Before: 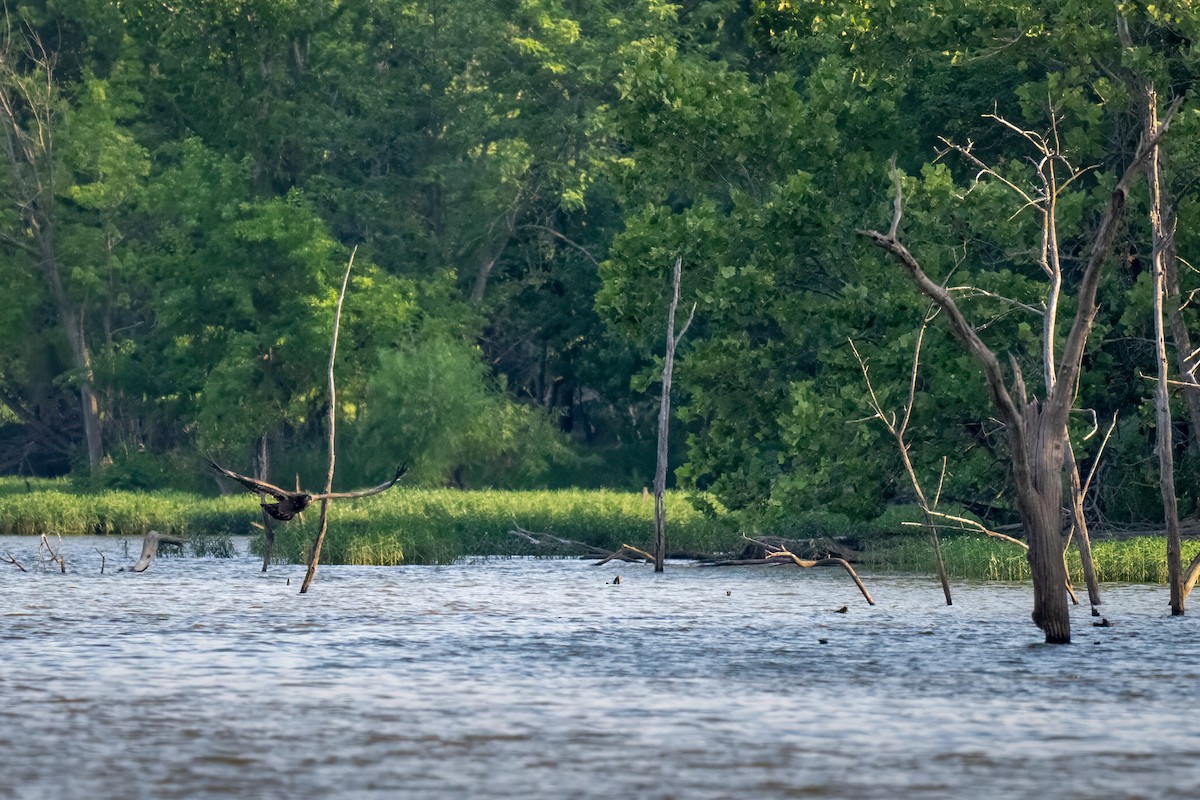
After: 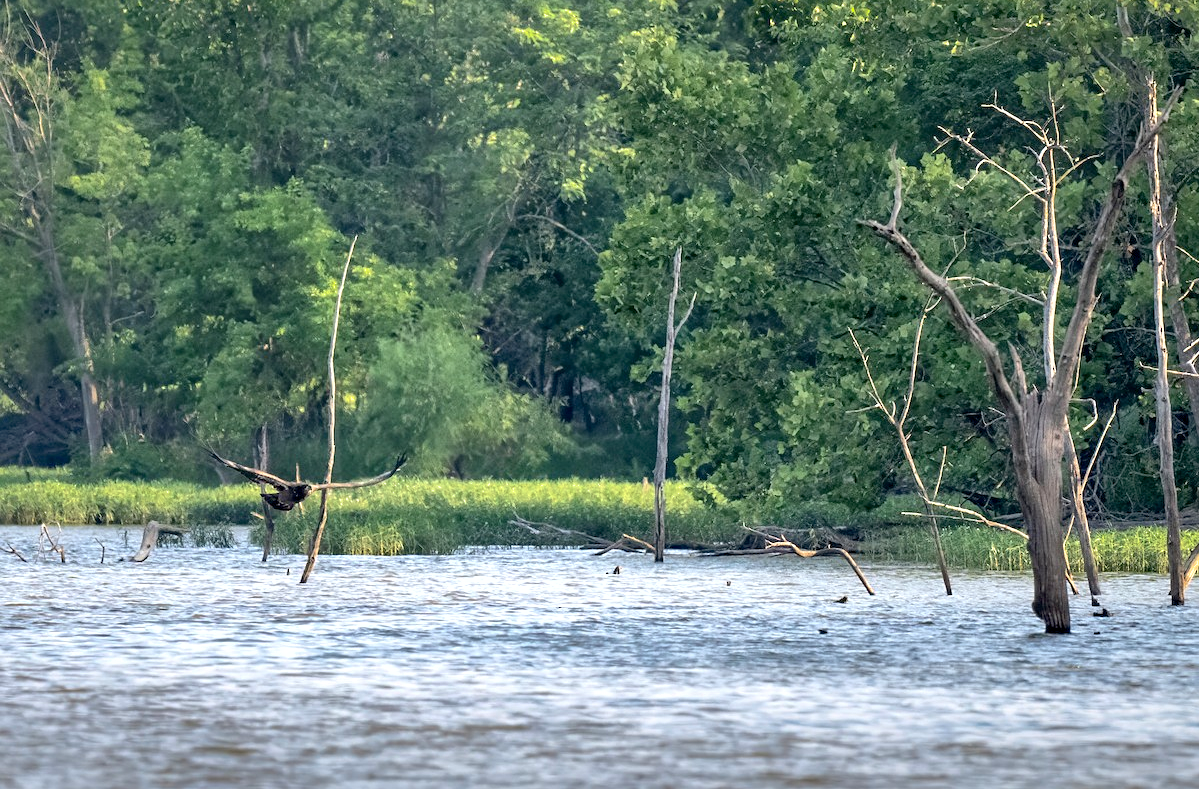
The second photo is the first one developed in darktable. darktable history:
crop: top 1.315%, right 0.066%
sharpen: amount 0.212
contrast brightness saturation: saturation -0.093
shadows and highlights: highlights color adjustment 52.35%
exposure: black level correction 0.001, exposure 0.499 EV, compensate highlight preservation false
tone curve: curves: ch0 [(0, 0) (0.004, 0.001) (0.133, 0.112) (0.325, 0.362) (0.832, 0.893) (1, 1)], color space Lab, independent channels, preserve colors none
